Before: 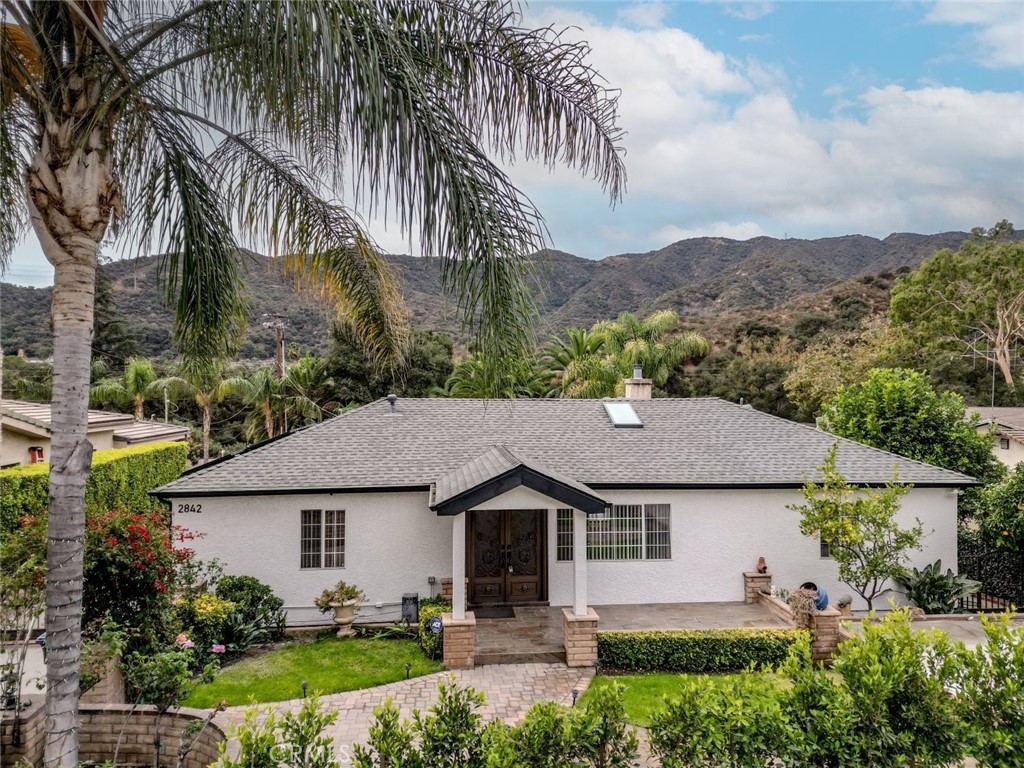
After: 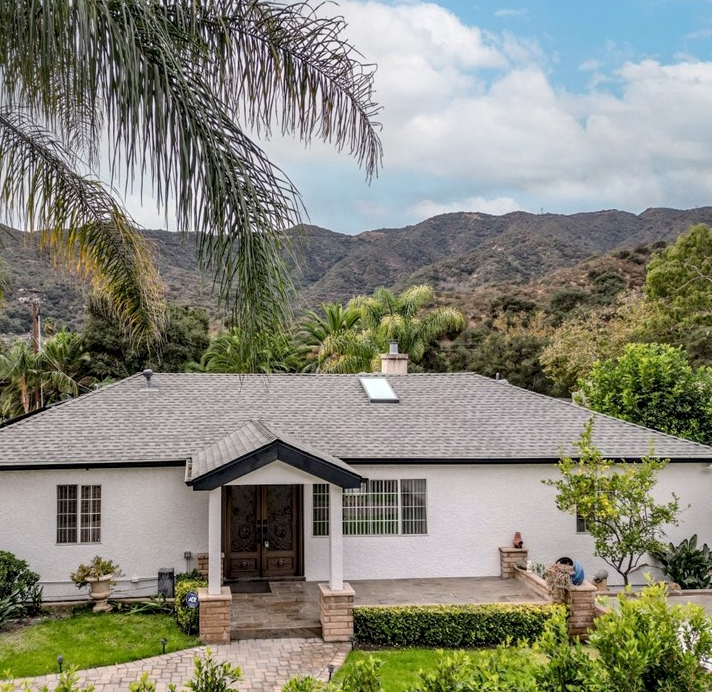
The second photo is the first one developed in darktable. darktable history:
crop and rotate: left 23.855%, top 3.333%, right 6.555%, bottom 6.437%
local contrast: highlights 104%, shadows 102%, detail 119%, midtone range 0.2
